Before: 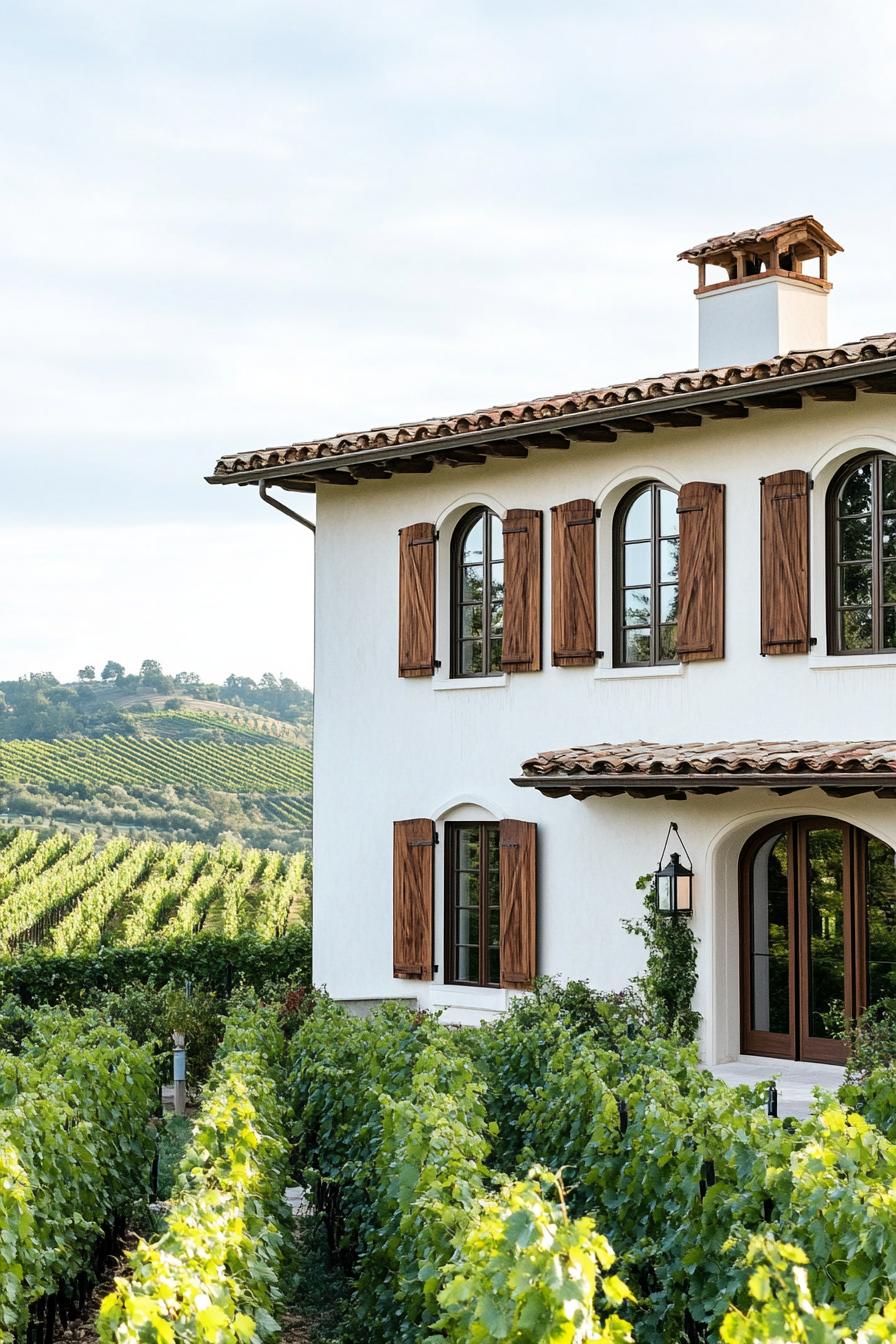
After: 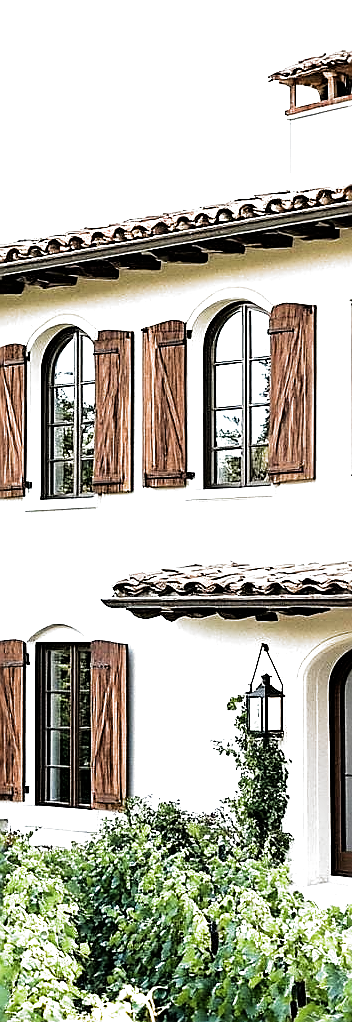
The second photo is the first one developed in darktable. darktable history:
crop: left 45.721%, top 13.393%, right 14.118%, bottom 10.01%
sharpen: radius 1.4, amount 1.25, threshold 0.7
exposure: black level correction 0, exposure 1 EV, compensate exposure bias true, compensate highlight preservation false
filmic rgb: black relative exposure -8.2 EV, white relative exposure 2.2 EV, threshold 3 EV, hardness 7.11, latitude 75%, contrast 1.325, highlights saturation mix -2%, shadows ↔ highlights balance 30%, preserve chrominance RGB euclidean norm, color science v5 (2021), contrast in shadows safe, contrast in highlights safe, enable highlight reconstruction true
